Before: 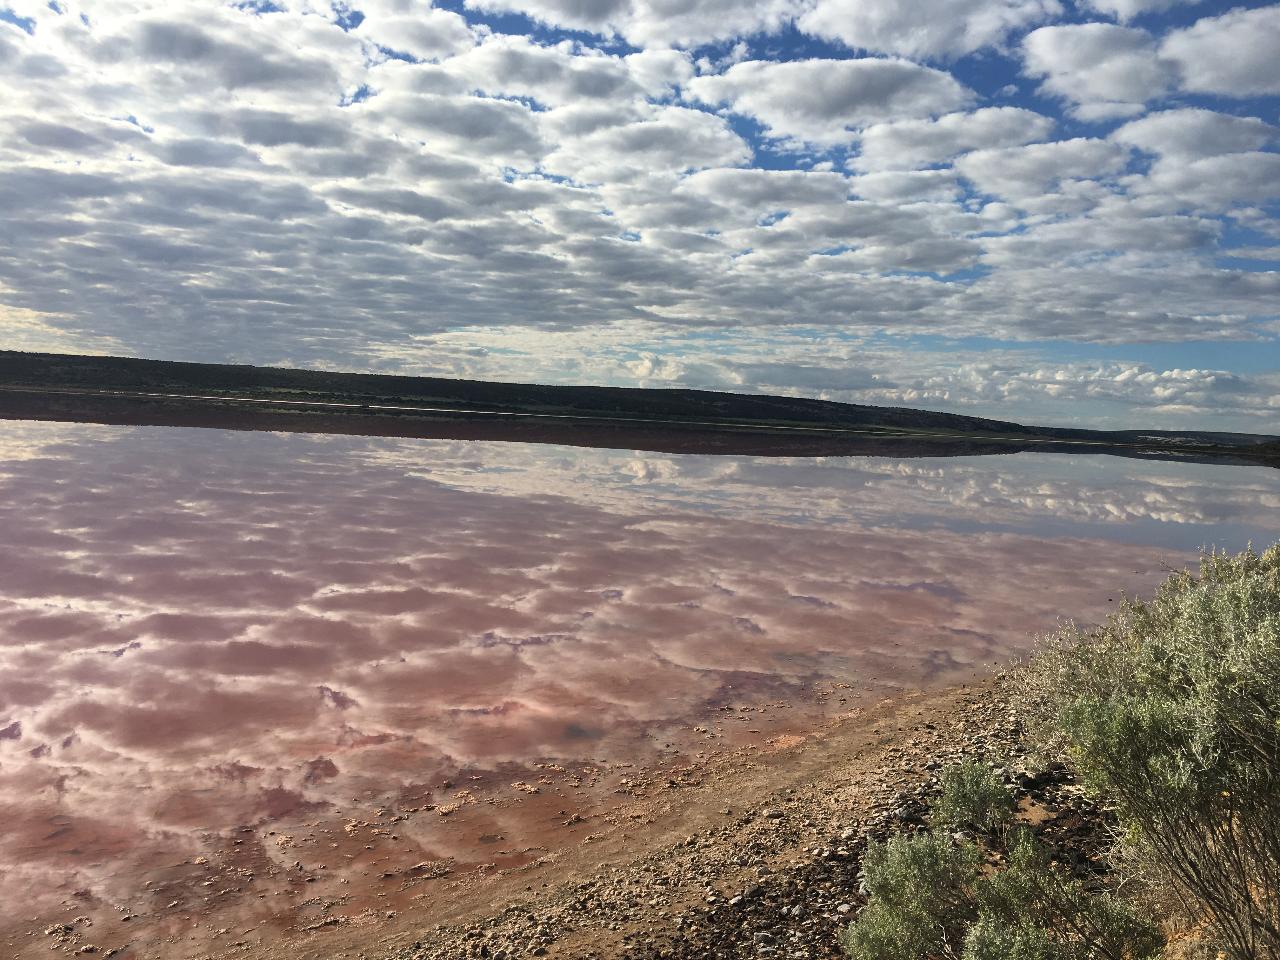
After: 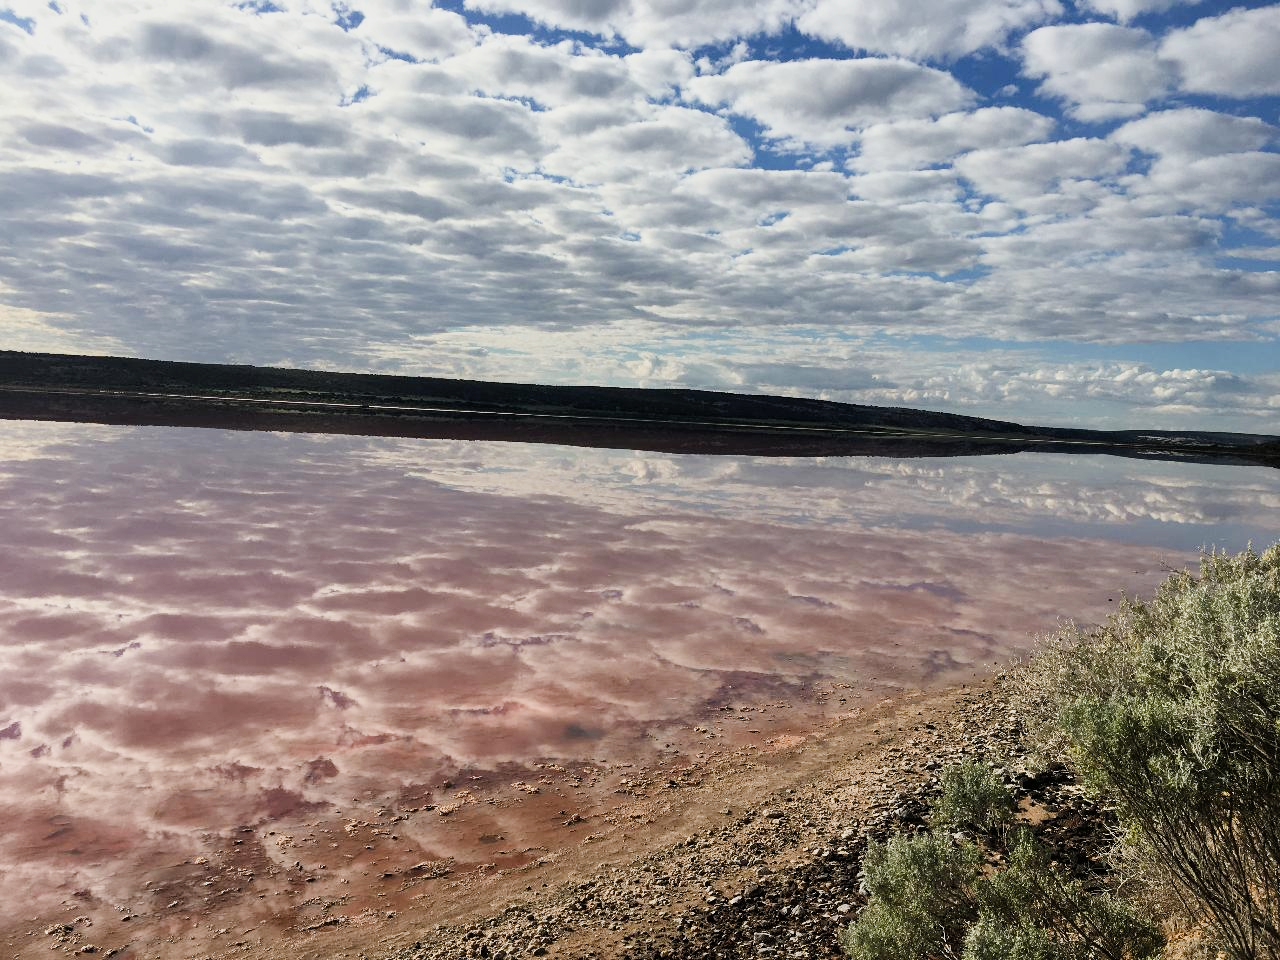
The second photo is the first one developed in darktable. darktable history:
filmic rgb: black relative exposure -7.65 EV, white relative exposure 4.56 EV, threshold 2.94 EV, hardness 3.61, enable highlight reconstruction true
color balance rgb: perceptual saturation grading › global saturation 0.138%, perceptual saturation grading › highlights -30.256%, perceptual saturation grading › shadows 19.711%, perceptual brilliance grading › global brilliance -5.567%, perceptual brilliance grading › highlights 23.902%, perceptual brilliance grading › mid-tones 7.244%, perceptual brilliance grading › shadows -4.979%, global vibrance 20%
